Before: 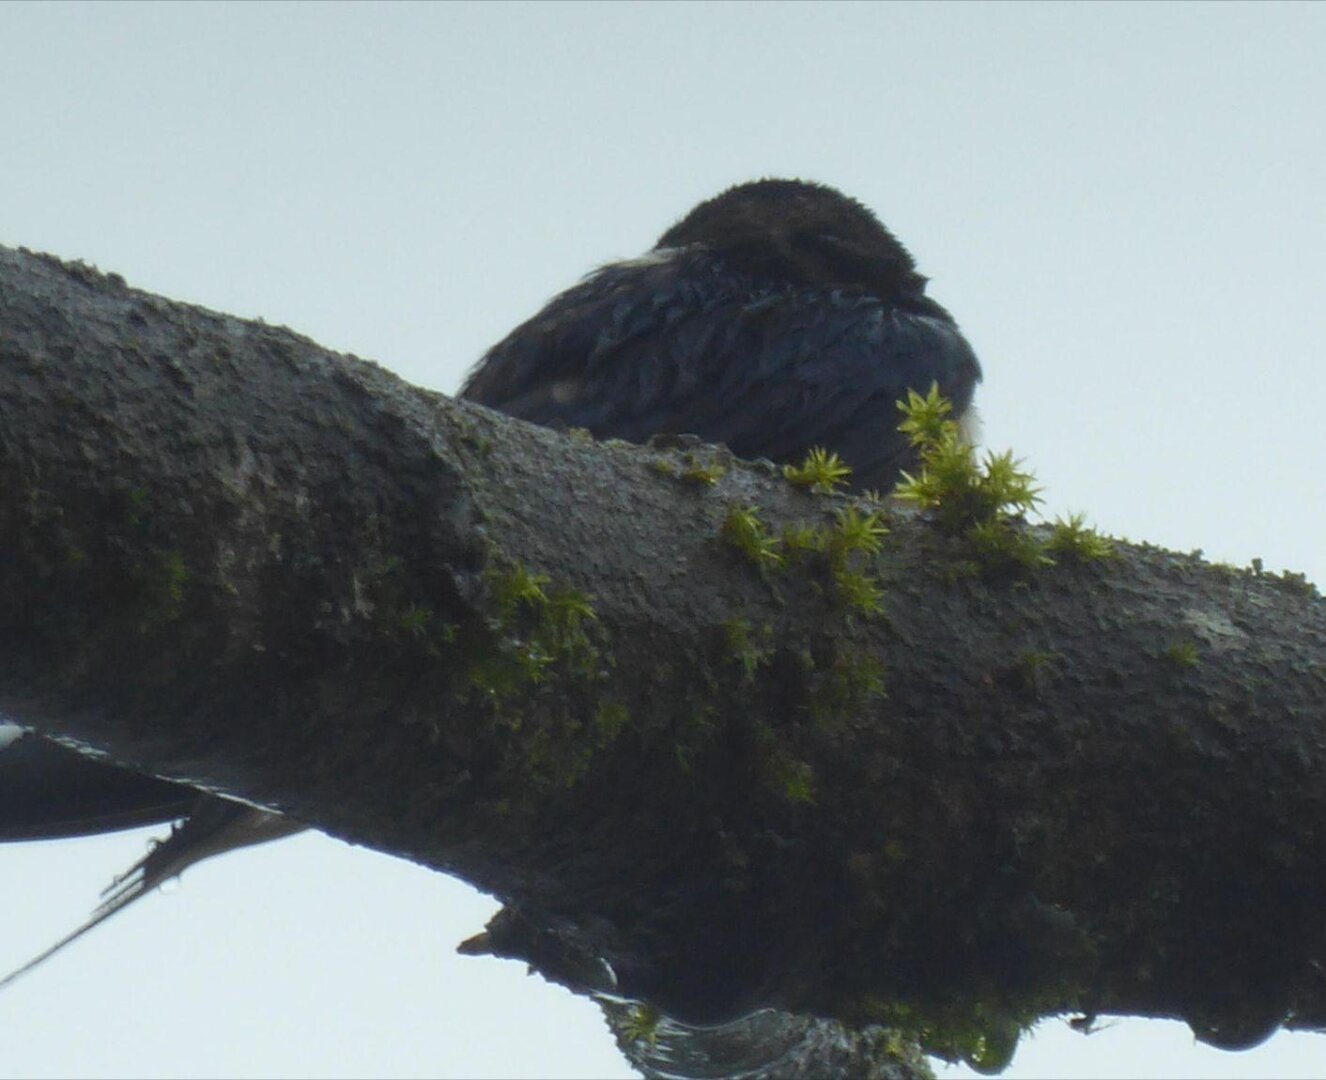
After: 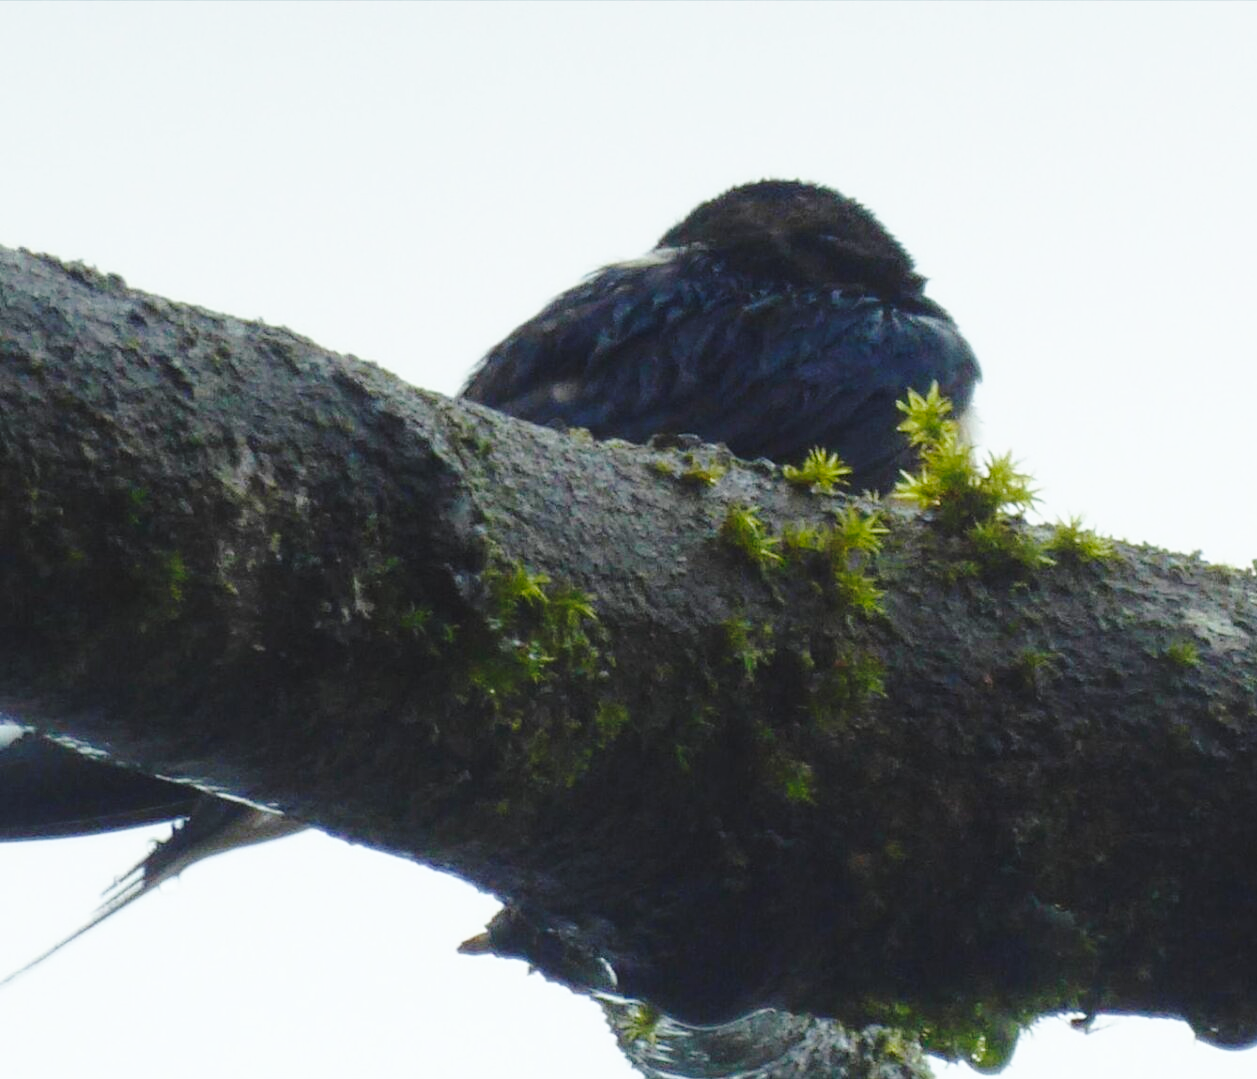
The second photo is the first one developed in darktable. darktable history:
base curve: curves: ch0 [(0, 0) (0.032, 0.037) (0.105, 0.228) (0.435, 0.76) (0.856, 0.983) (1, 1)], preserve colors none
crop and rotate: right 5.167%
